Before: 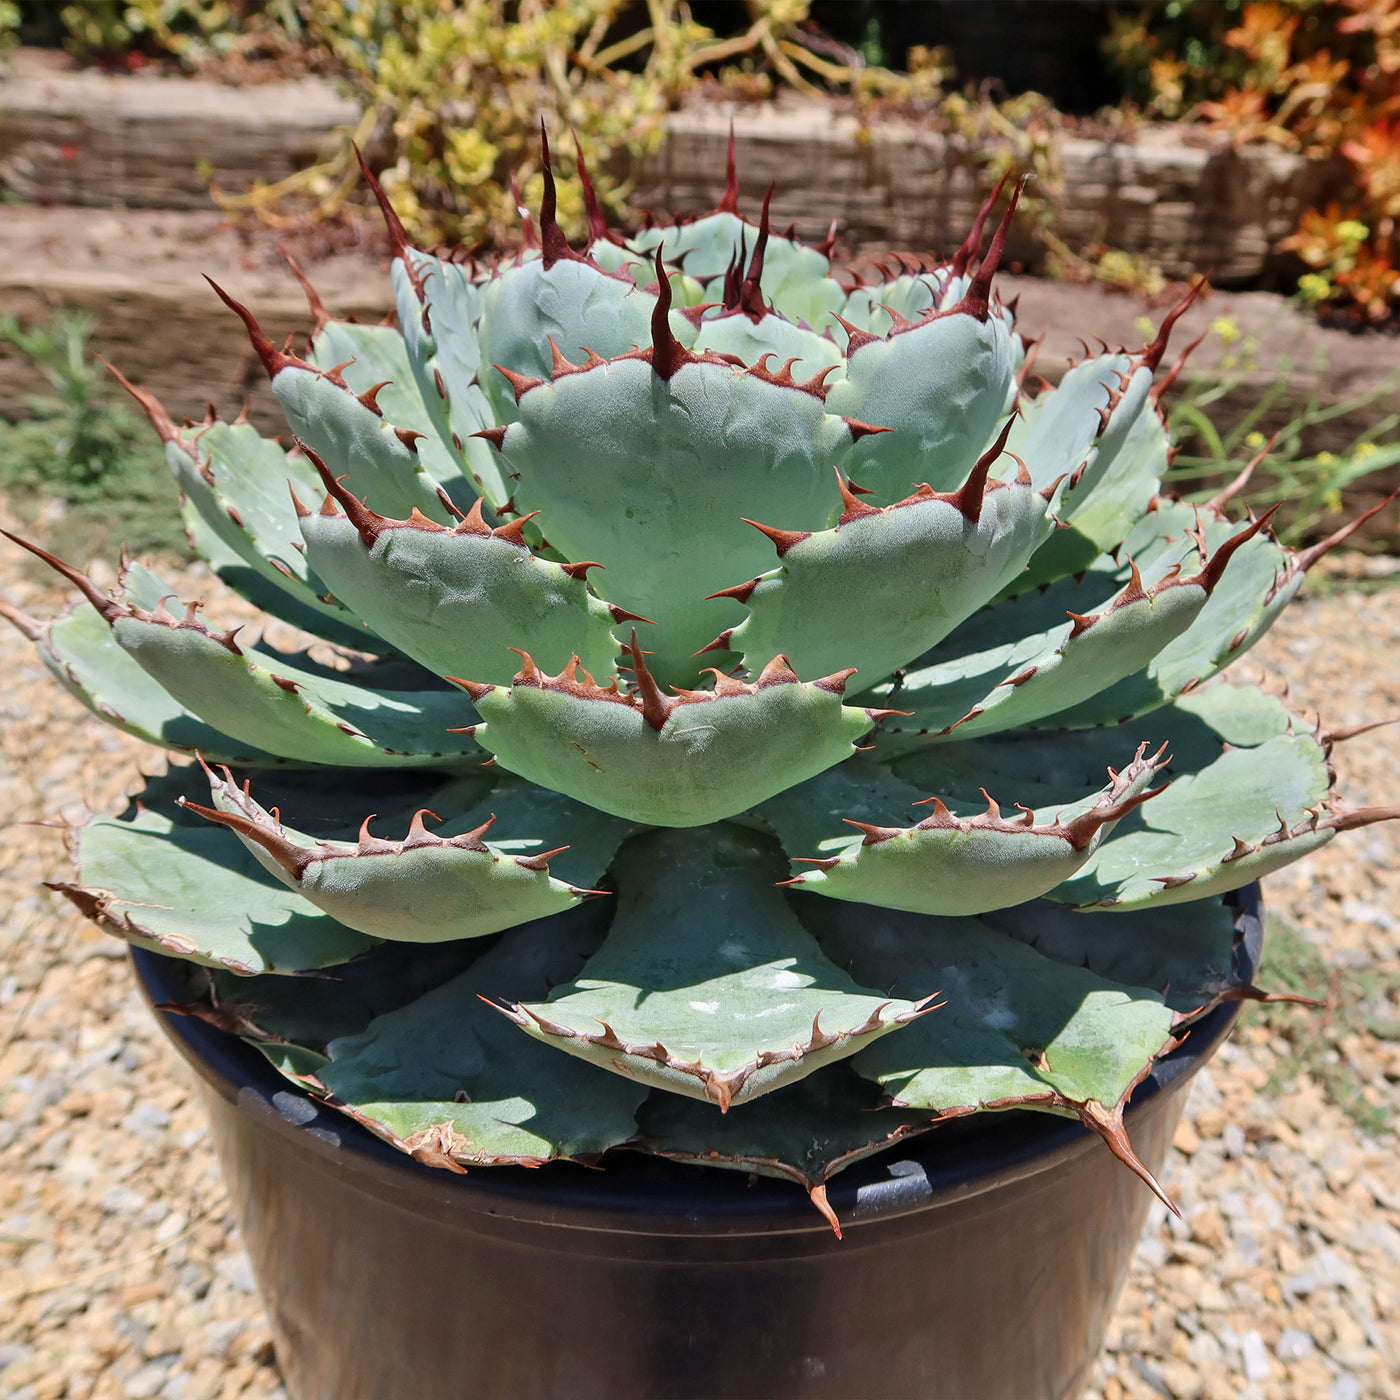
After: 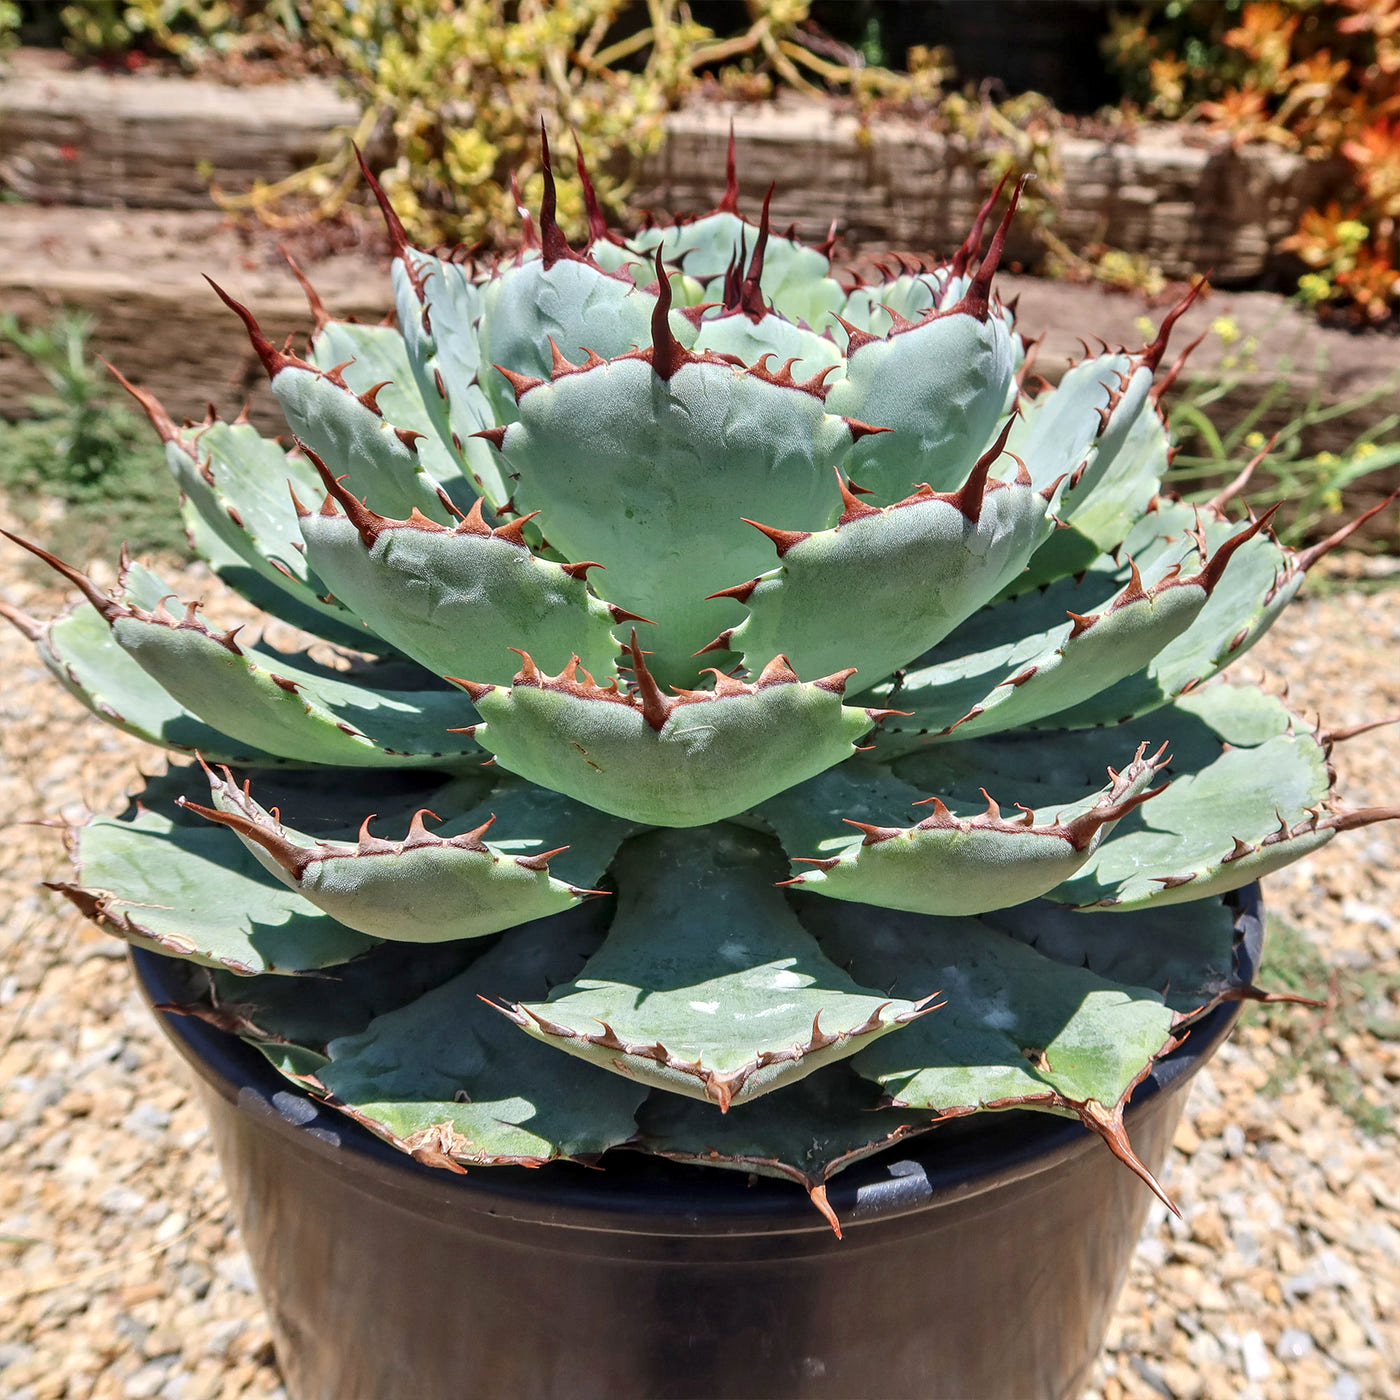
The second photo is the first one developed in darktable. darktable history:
exposure: exposure 0.2 EV, compensate highlight preservation false
local contrast: on, module defaults
